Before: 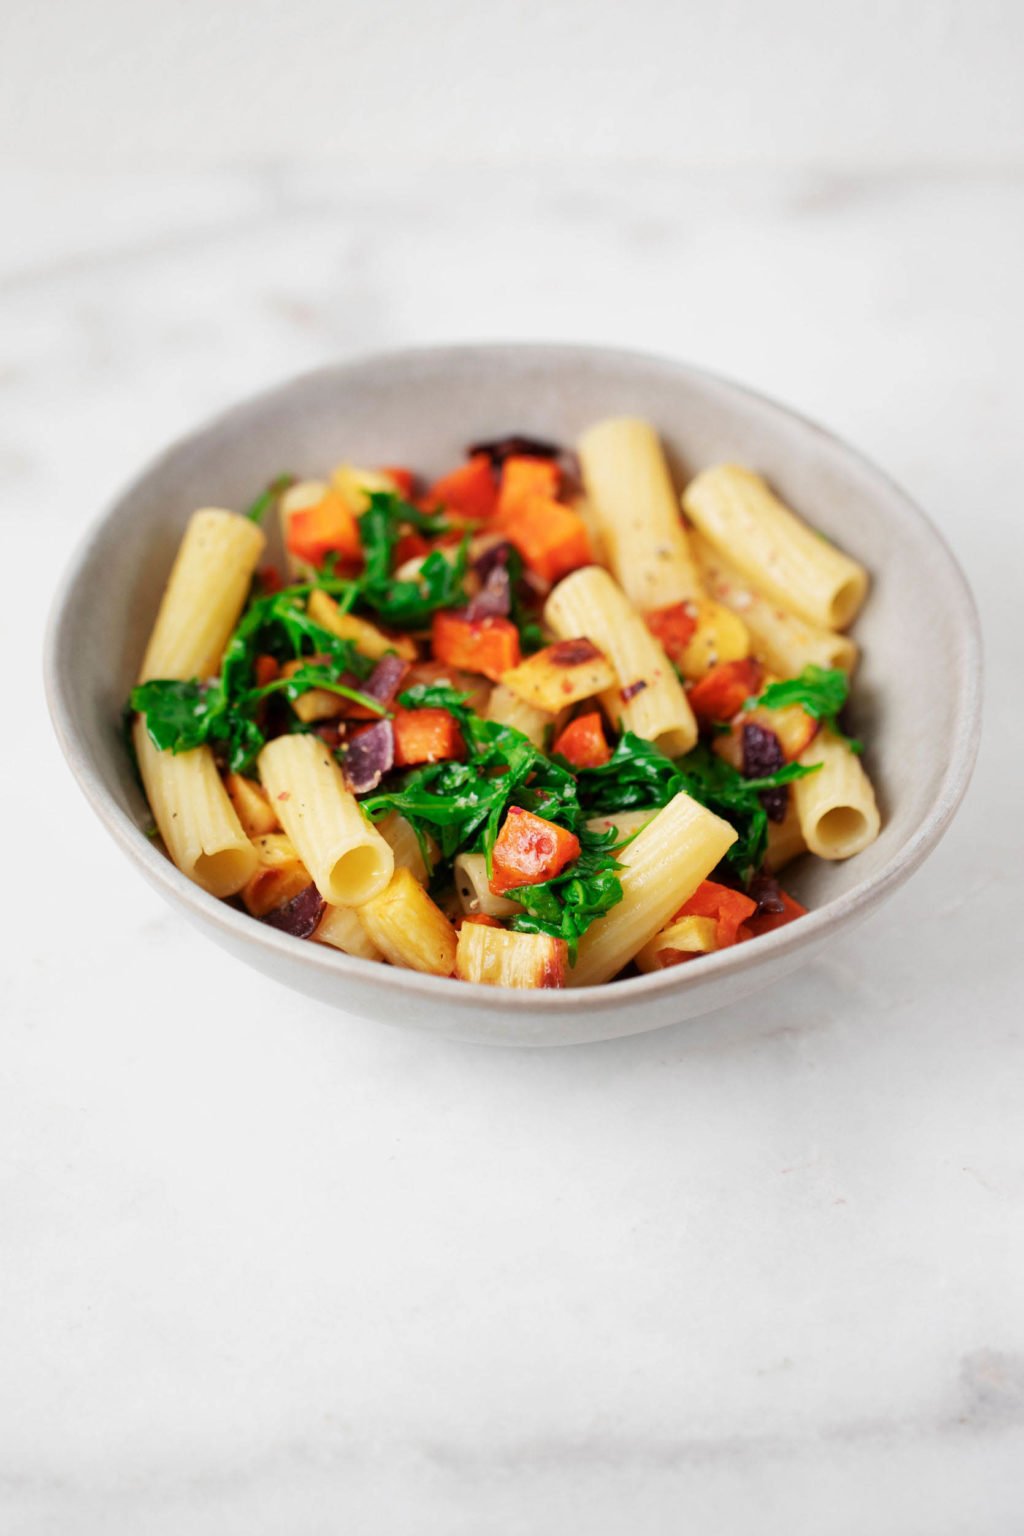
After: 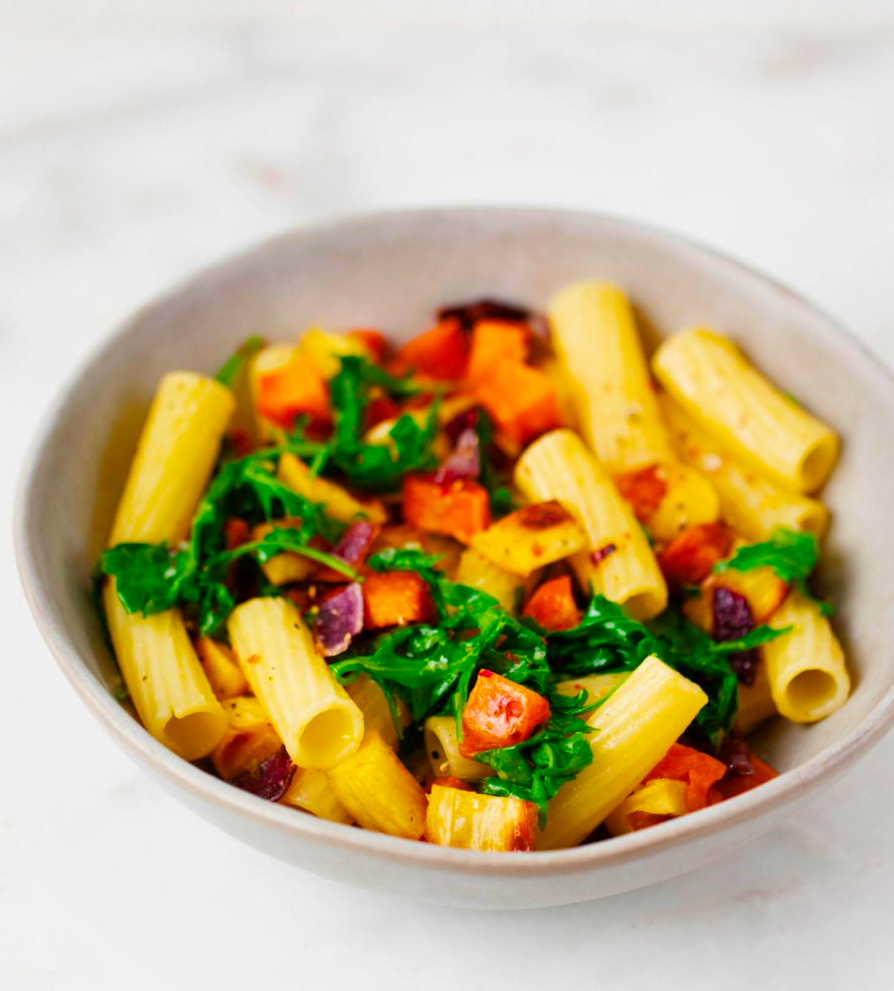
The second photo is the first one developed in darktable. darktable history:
color balance rgb: linear chroma grading › global chroma 23.15%, perceptual saturation grading › global saturation 28.7%, perceptual saturation grading › mid-tones 12.04%, perceptual saturation grading › shadows 10.19%, global vibrance 22.22%
vignetting: fall-off start 100%, brightness 0.05, saturation 0
crop: left 3.015%, top 8.969%, right 9.647%, bottom 26.457%
